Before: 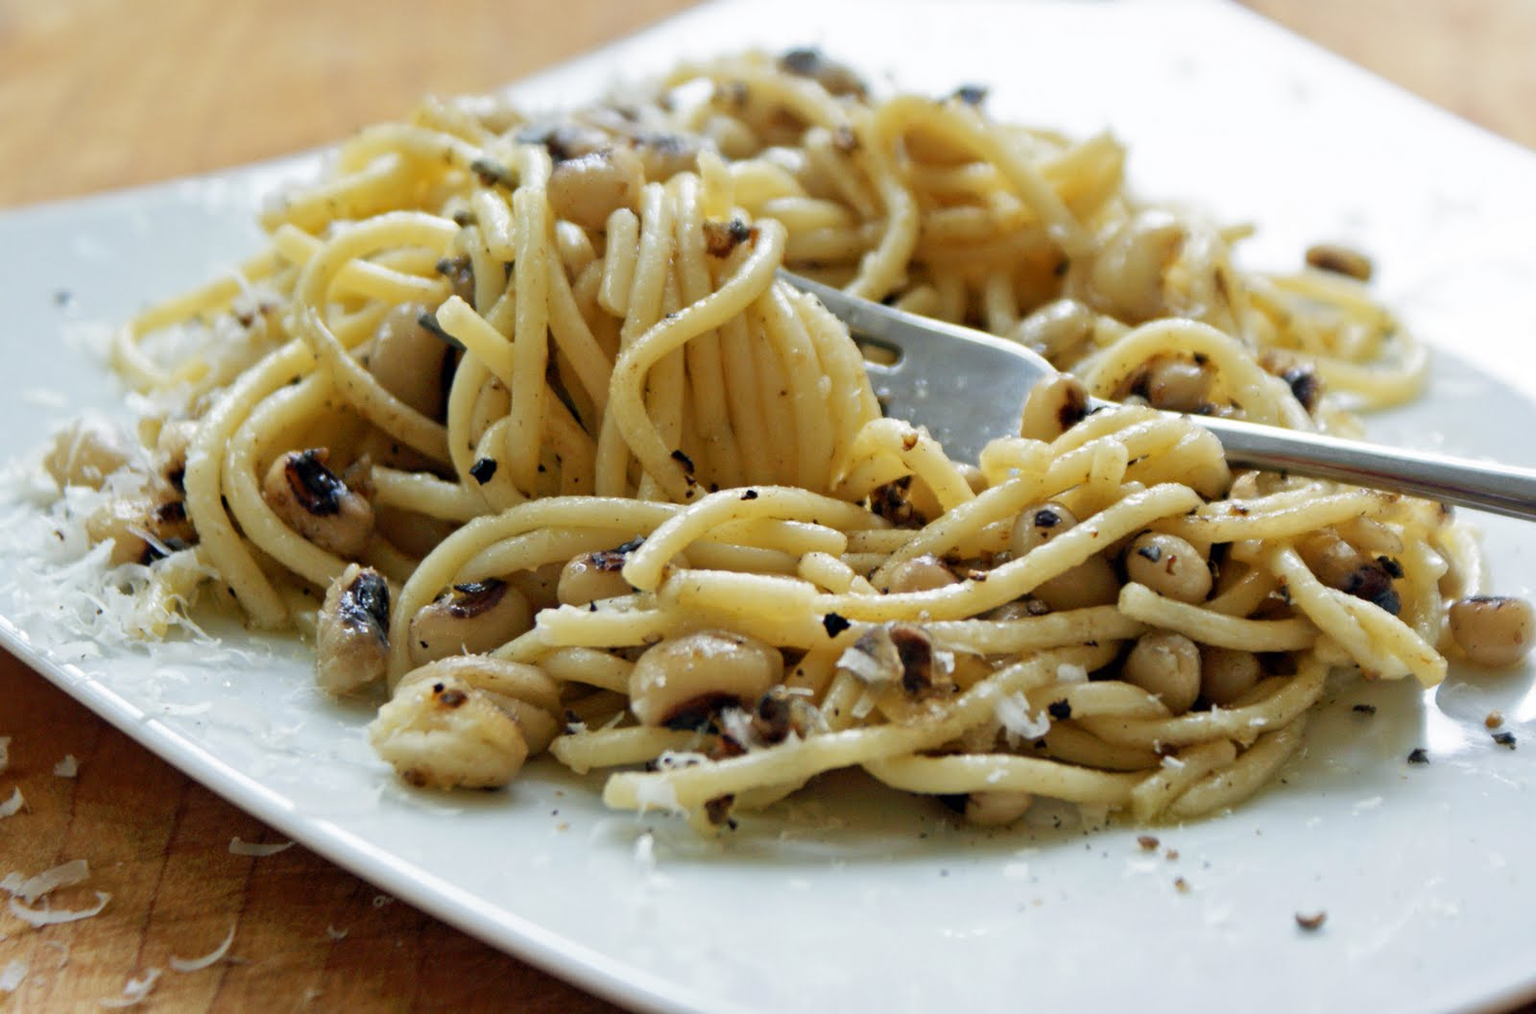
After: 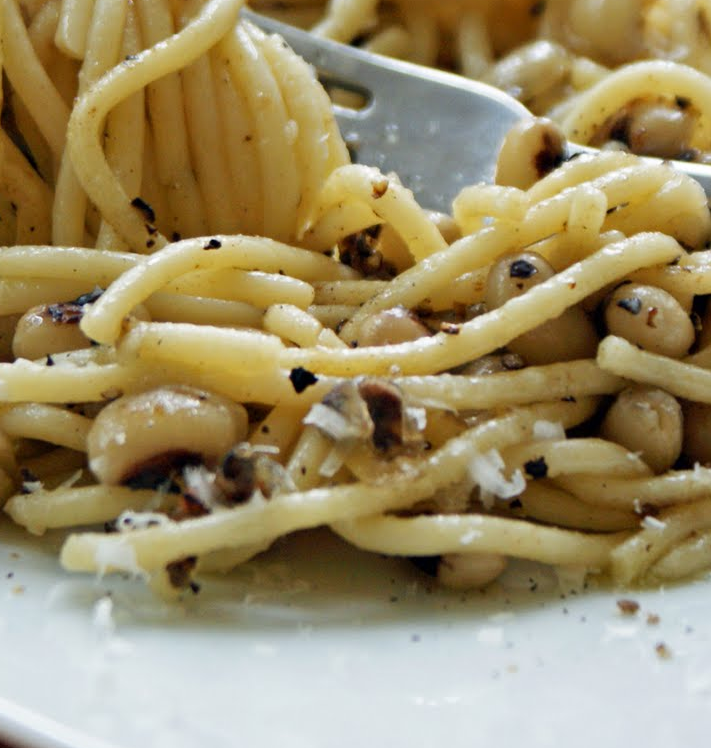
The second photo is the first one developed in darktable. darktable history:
crop: left 35.531%, top 25.743%, right 20.004%, bottom 3.396%
